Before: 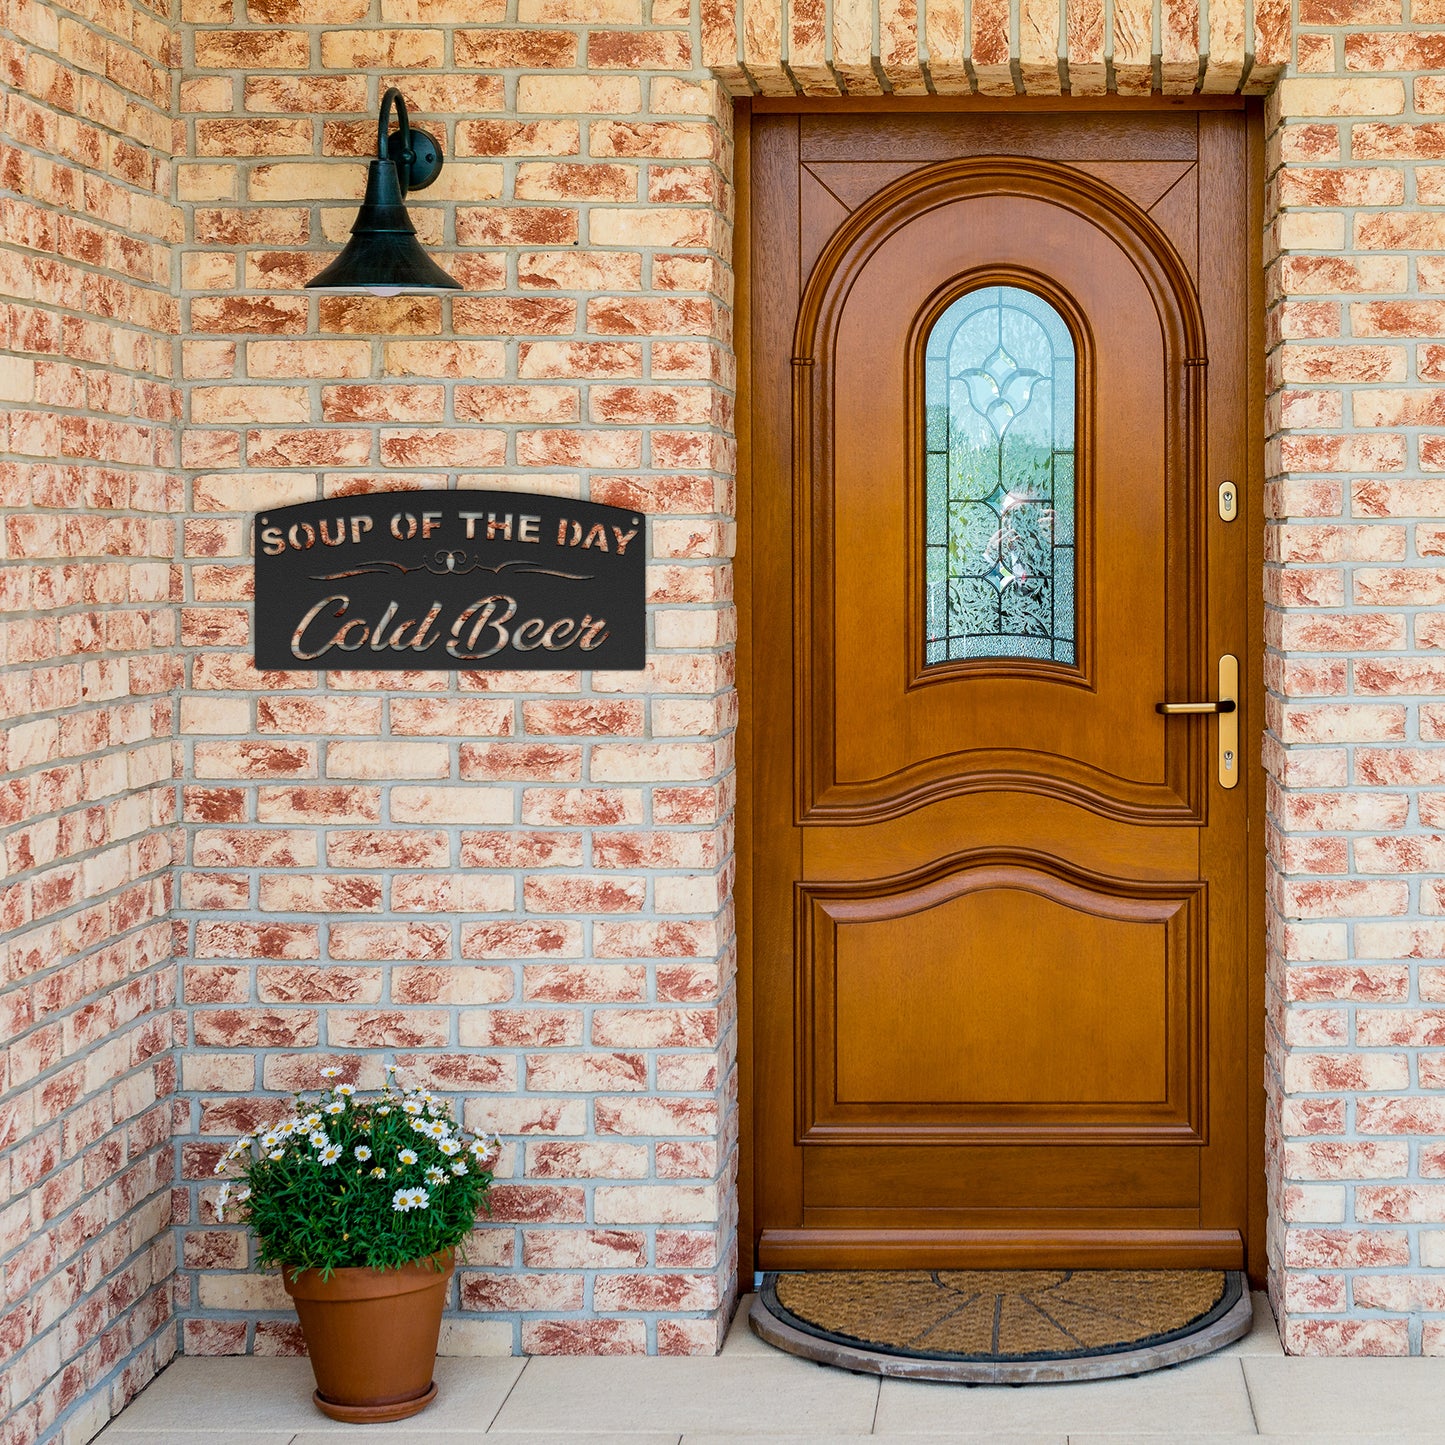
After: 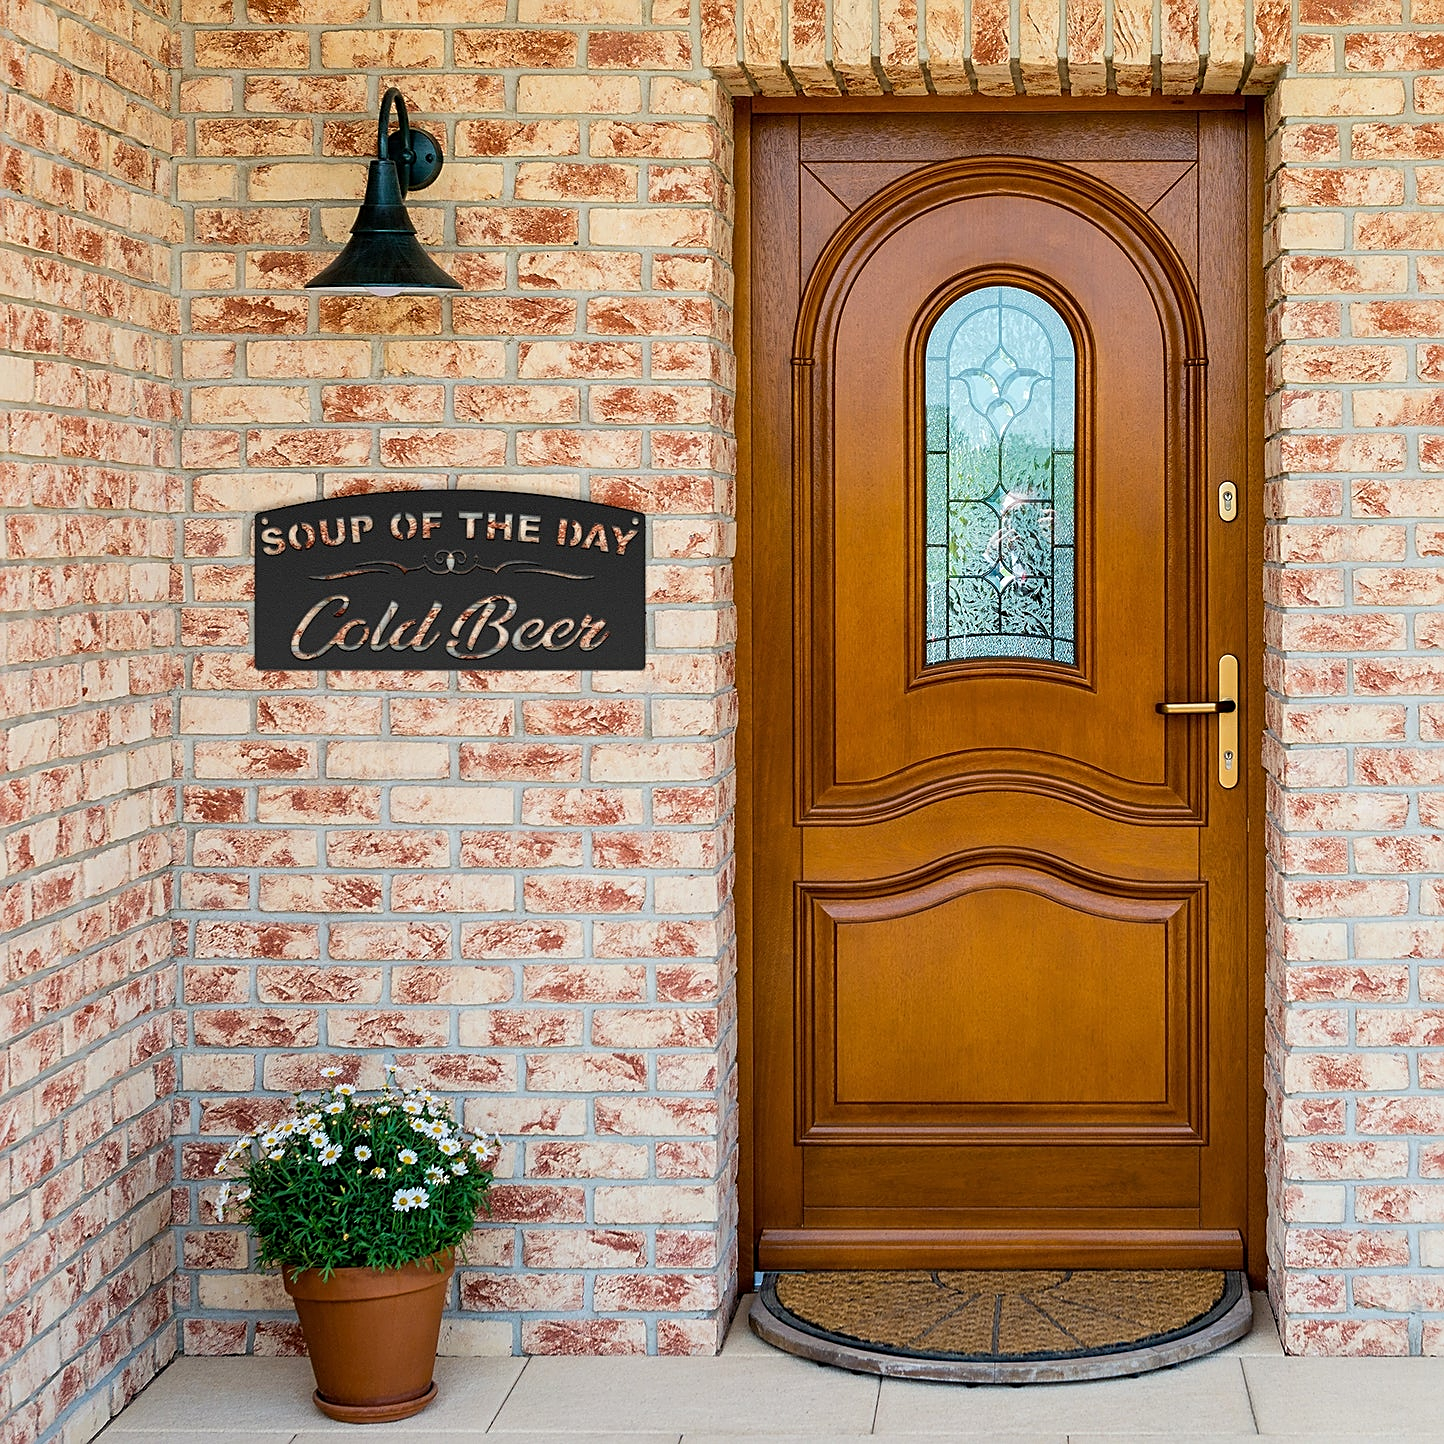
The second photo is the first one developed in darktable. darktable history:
sharpen: amount 0.575
